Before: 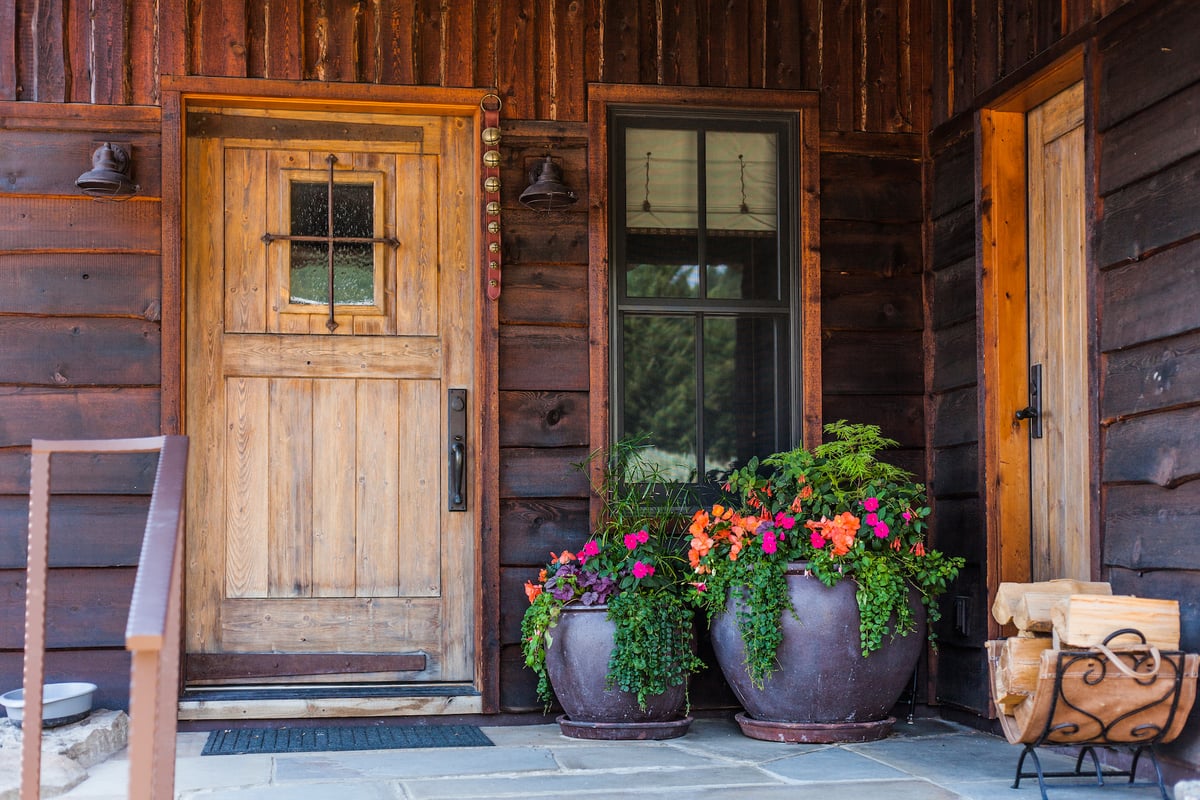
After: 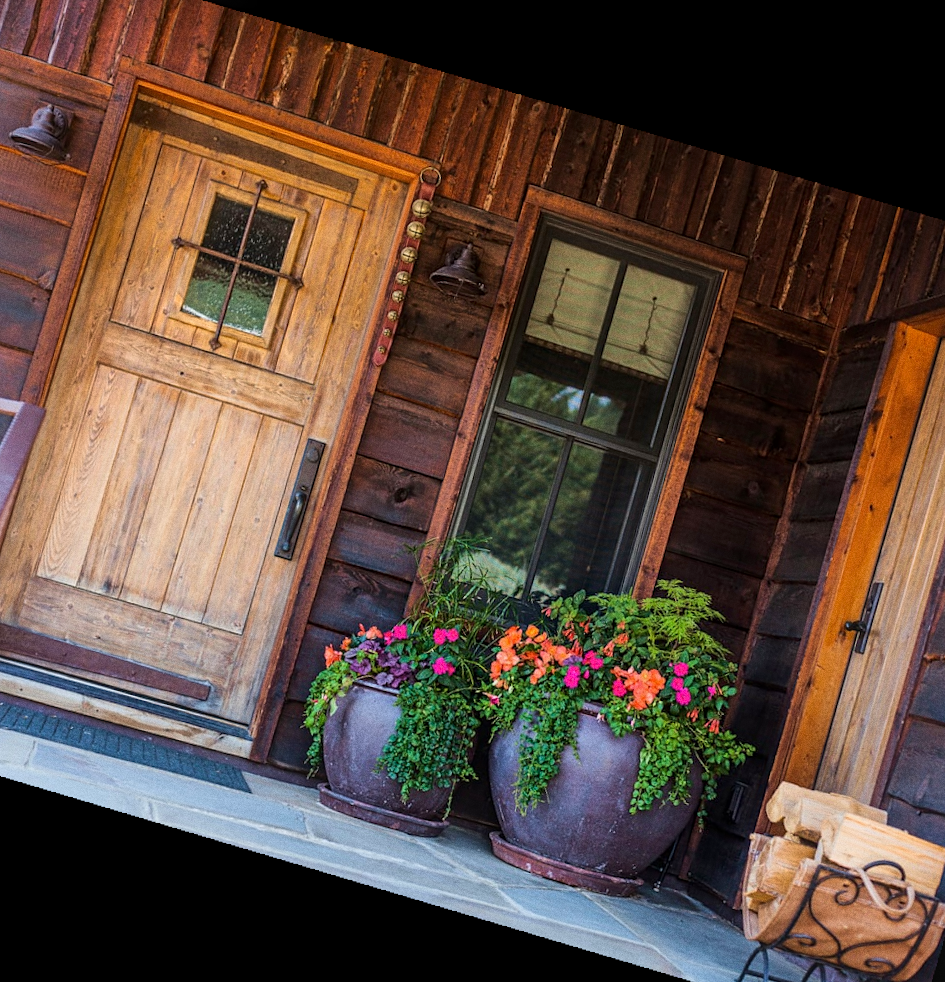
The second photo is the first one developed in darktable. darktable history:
rotate and perspective: rotation 13.27°, automatic cropping off
local contrast: mode bilateral grid, contrast 25, coarseness 60, detail 151%, midtone range 0.2
contrast equalizer: y [[0.439, 0.44, 0.442, 0.457, 0.493, 0.498], [0.5 ×6], [0.5 ×6], [0 ×6], [0 ×6]]
crop and rotate: angle -3.27°, left 14.277%, top 0.028%, right 10.766%, bottom 0.028%
grain: coarseness 0.09 ISO
velvia: on, module defaults
